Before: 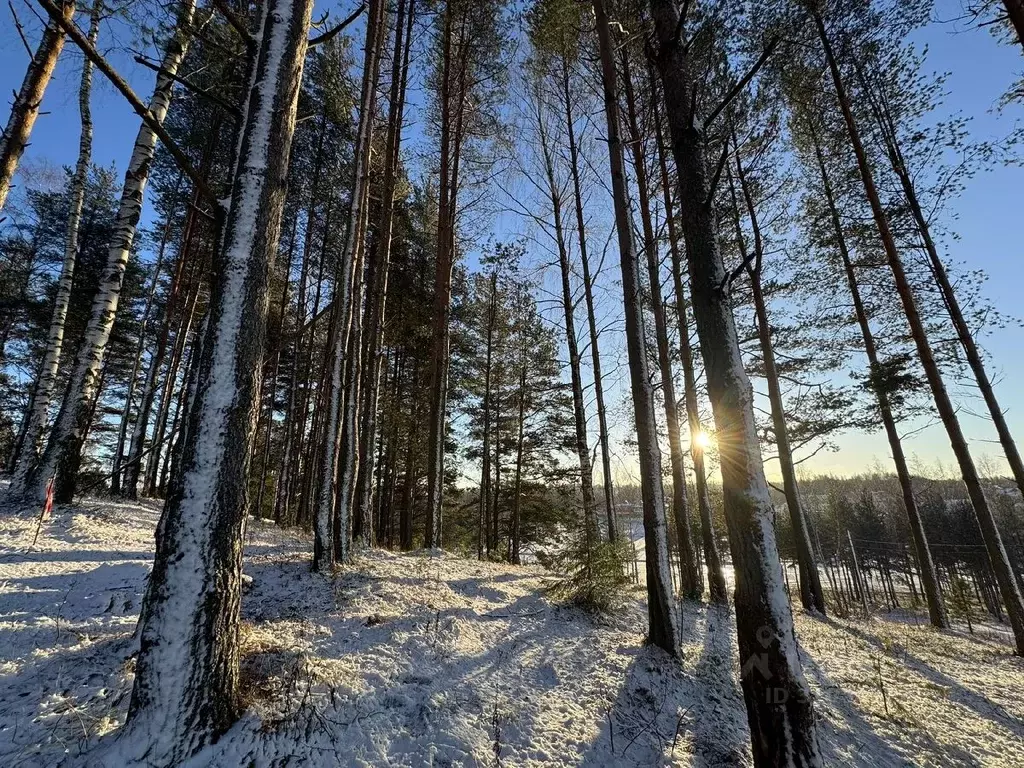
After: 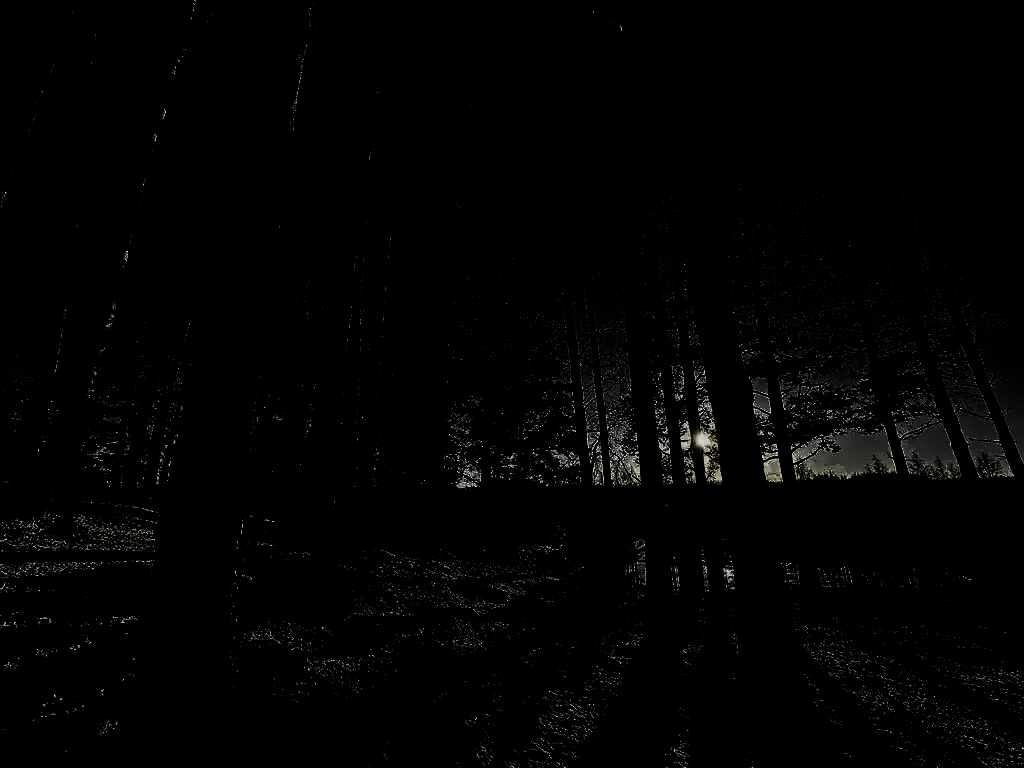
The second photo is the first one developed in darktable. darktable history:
exposure: exposure -0.053 EV, compensate exposure bias true, compensate highlight preservation false
levels: levels [0.721, 0.937, 0.997]
